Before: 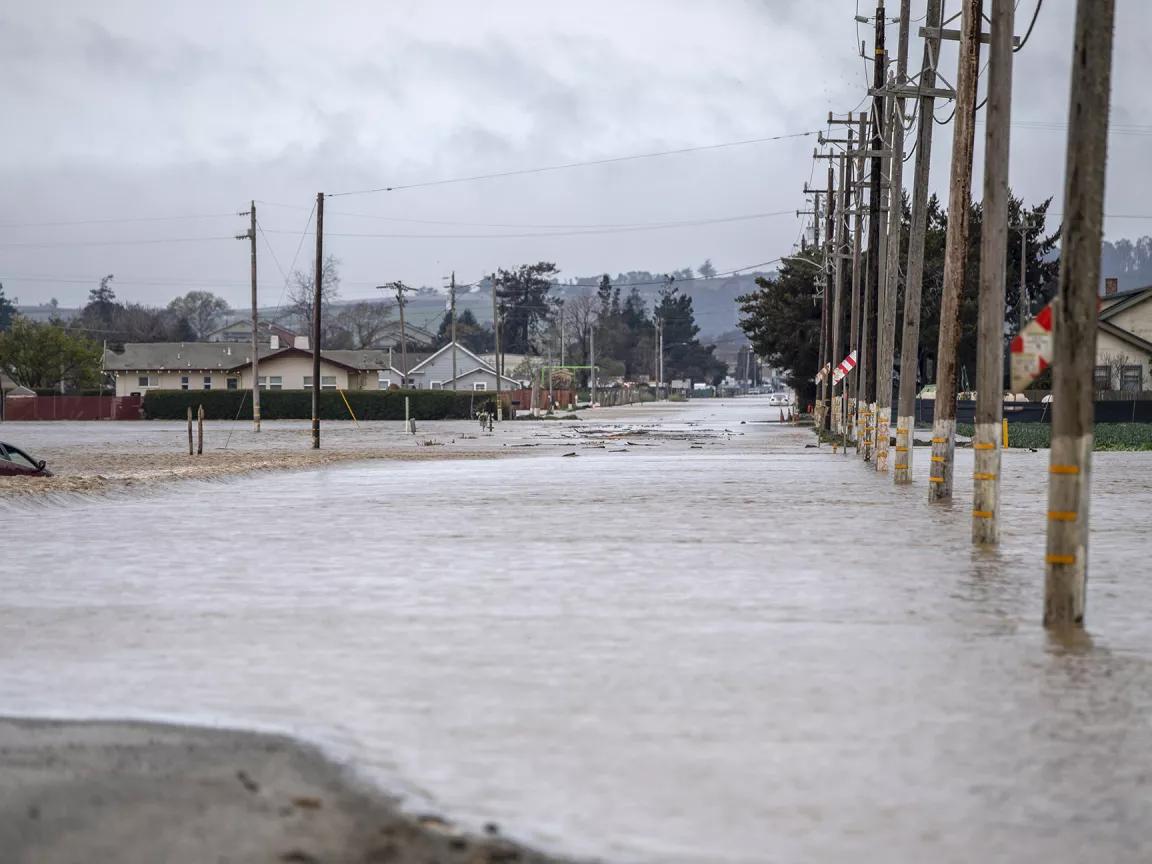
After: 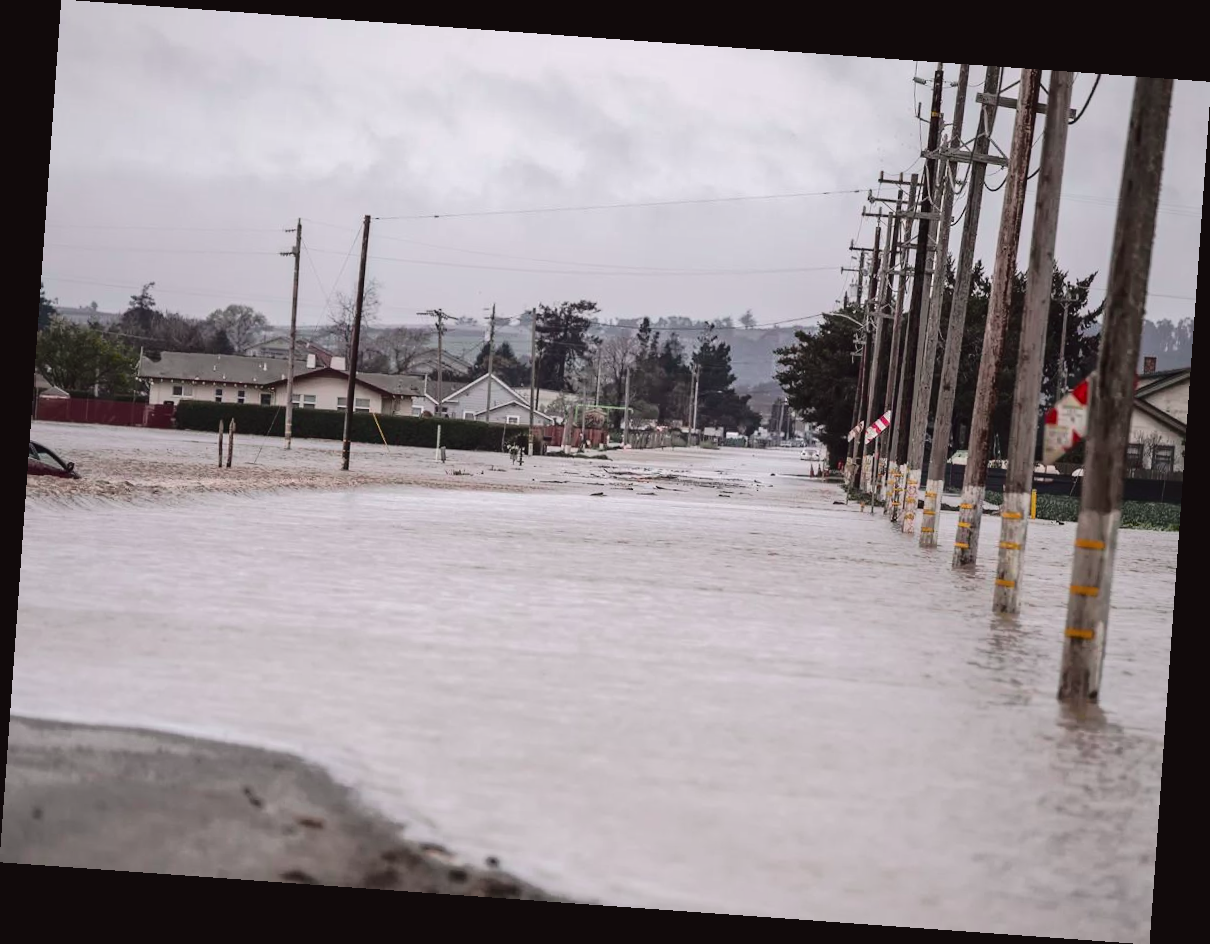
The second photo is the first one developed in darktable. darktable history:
rotate and perspective: rotation 4.1°, automatic cropping off
tone curve: curves: ch0 [(0, 0.032) (0.094, 0.08) (0.265, 0.208) (0.41, 0.417) (0.498, 0.496) (0.638, 0.673) (0.845, 0.828) (0.994, 0.964)]; ch1 [(0, 0) (0.161, 0.092) (0.37, 0.302) (0.417, 0.434) (0.492, 0.502) (0.576, 0.589) (0.644, 0.638) (0.725, 0.765) (1, 1)]; ch2 [(0, 0) (0.352, 0.403) (0.45, 0.469) (0.521, 0.515) (0.55, 0.528) (0.589, 0.576) (1, 1)], color space Lab, independent channels, preserve colors none
